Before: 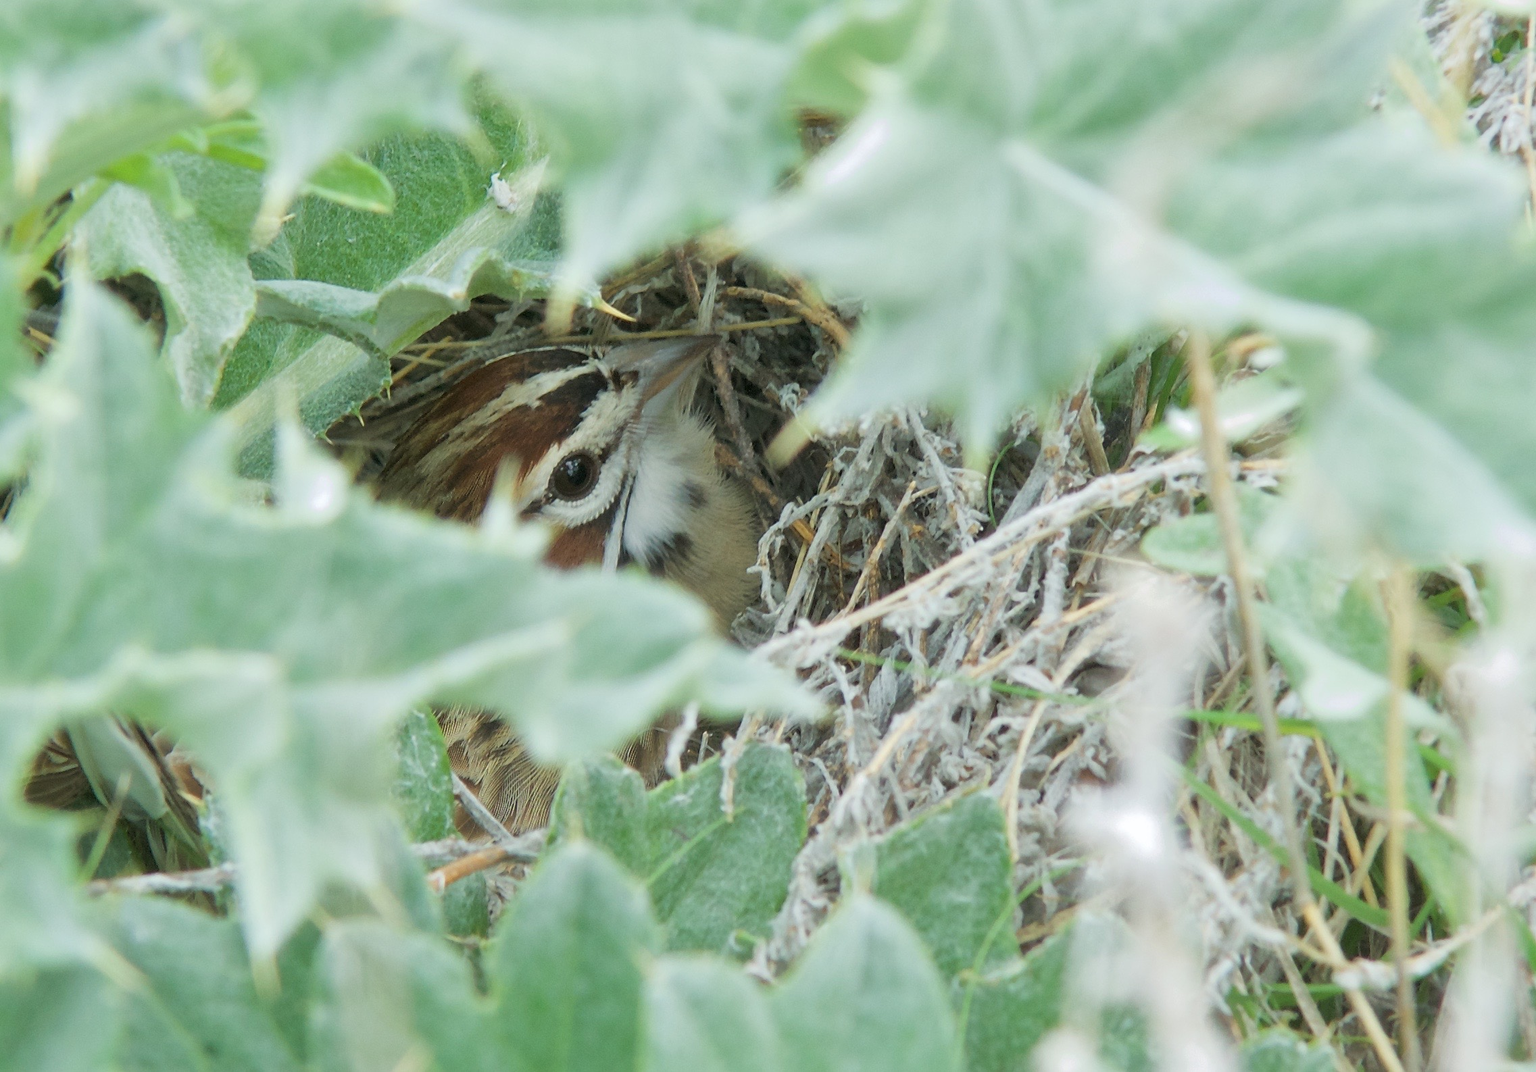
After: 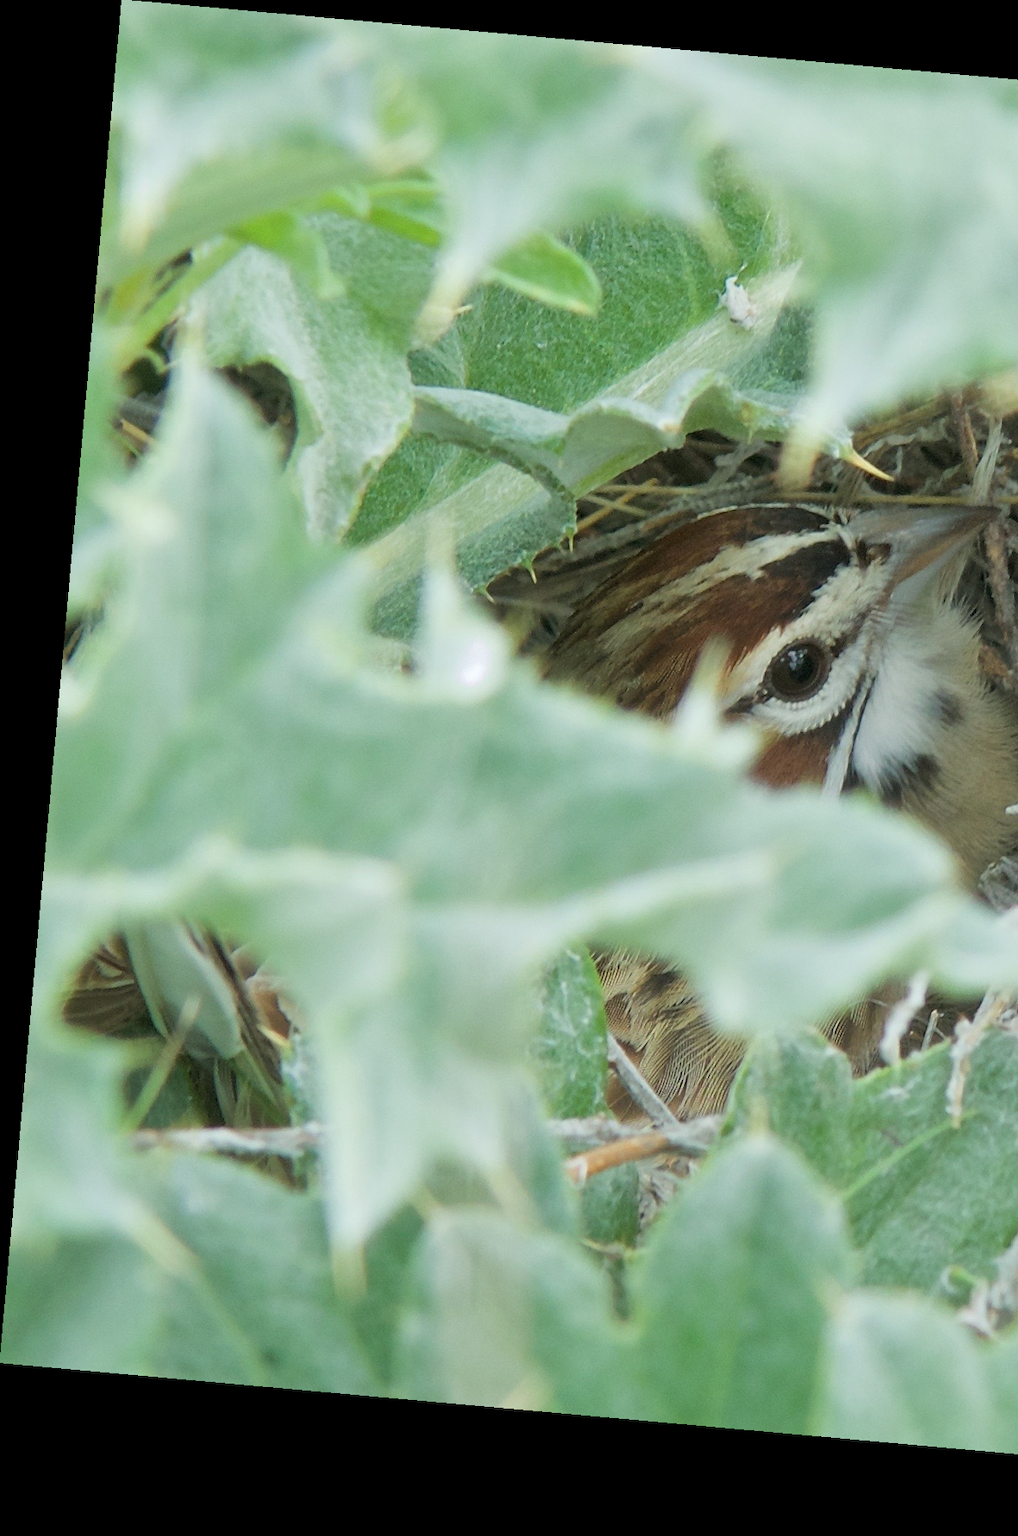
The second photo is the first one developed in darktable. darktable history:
crop and rotate: left 0%, top 0%, right 50.845%
rotate and perspective: rotation 5.12°, automatic cropping off
